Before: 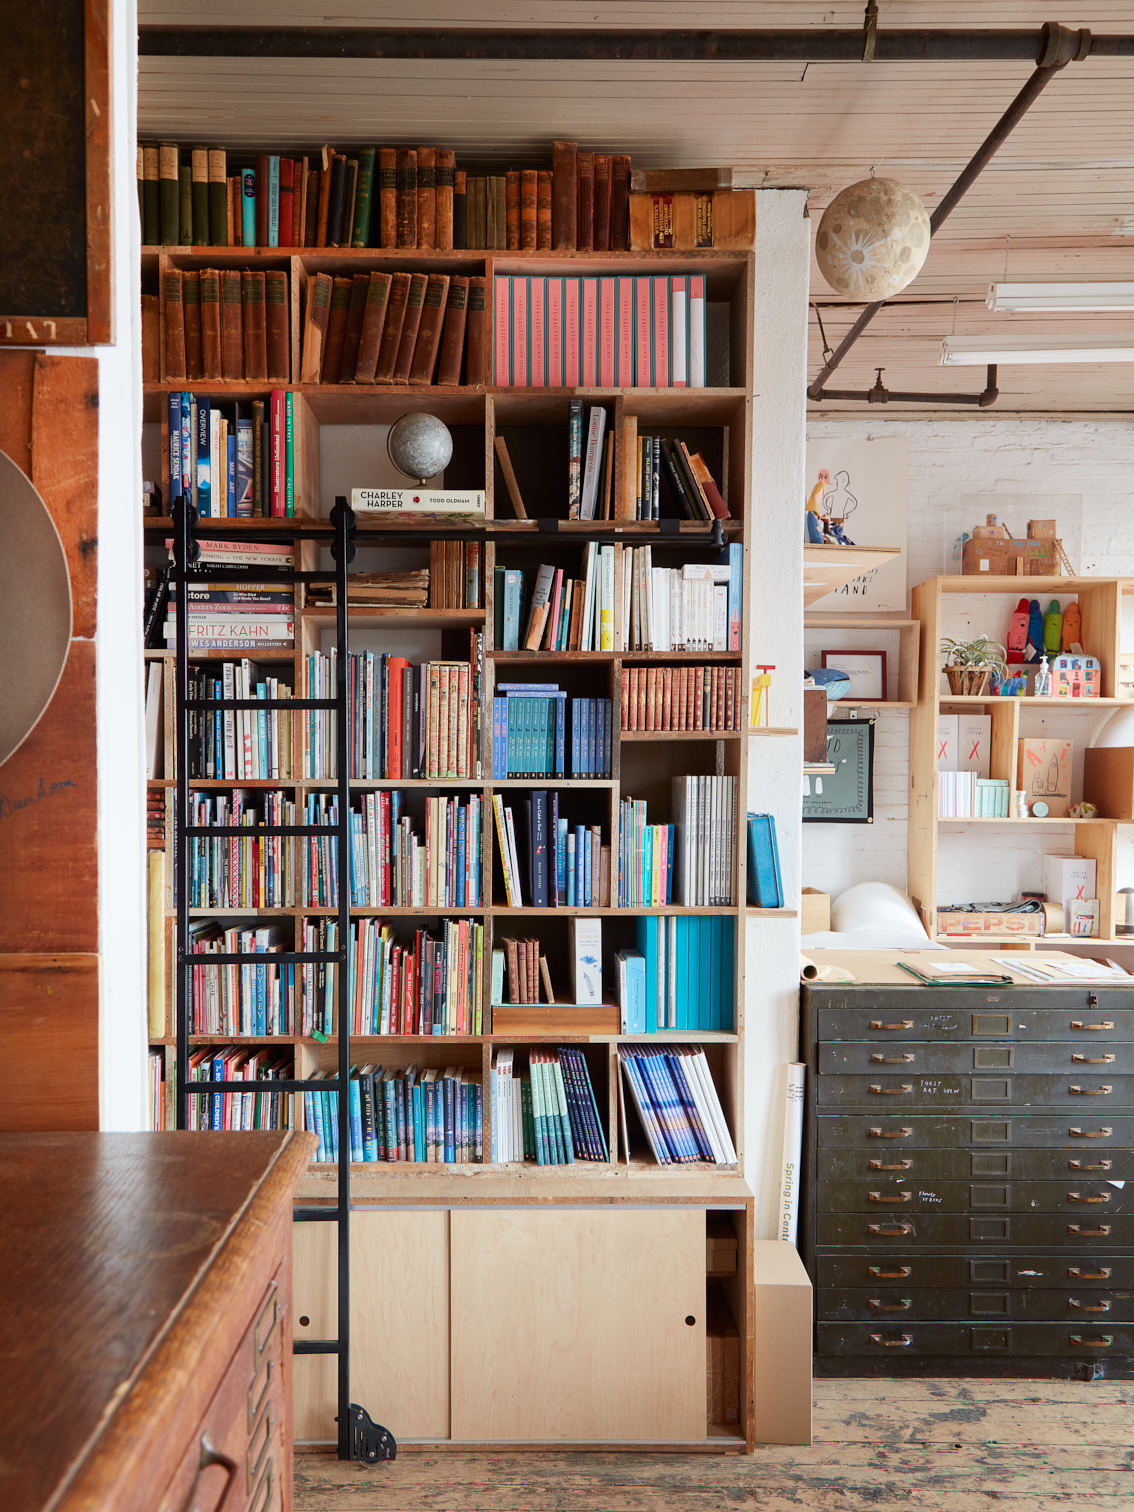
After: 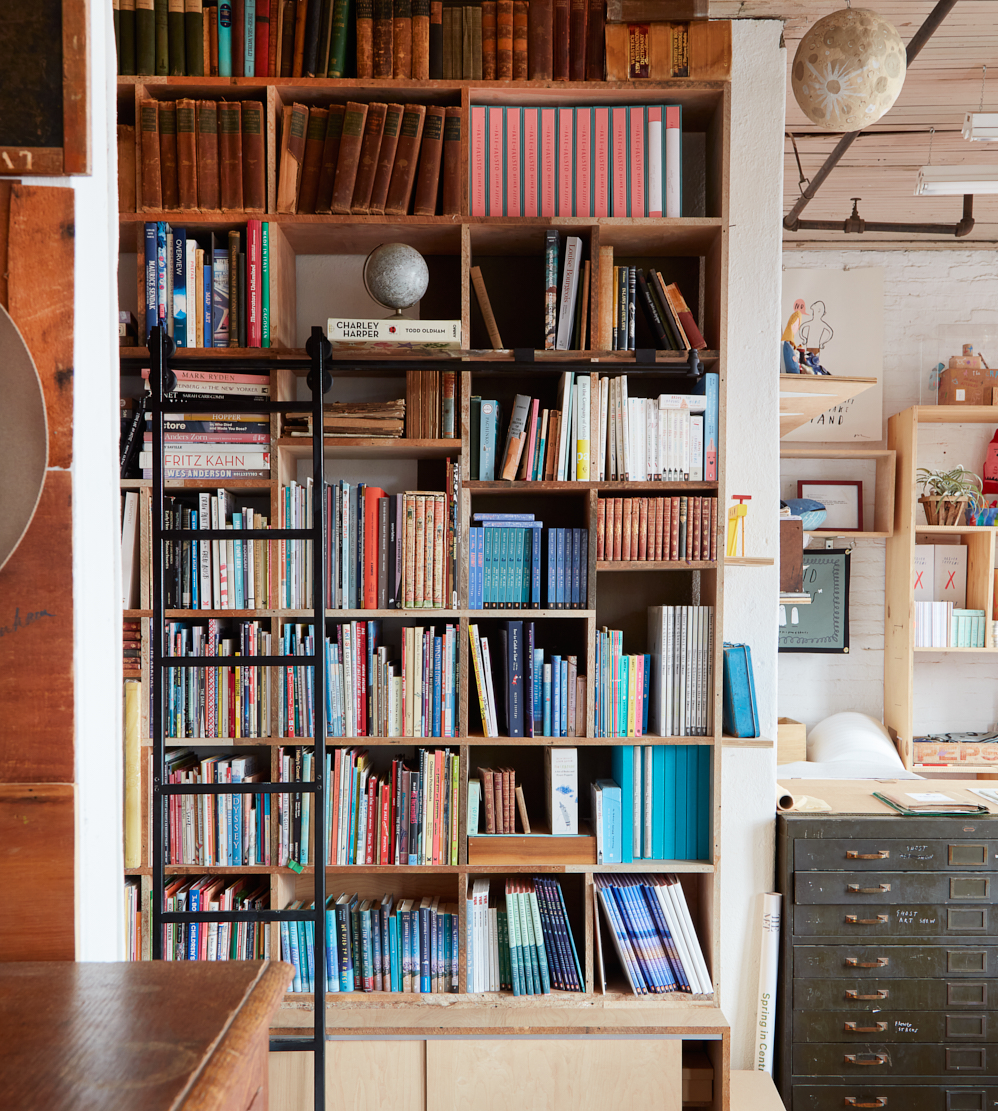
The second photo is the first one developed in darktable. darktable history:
crop and rotate: left 2.284%, top 11.323%, right 9.683%, bottom 15.181%
